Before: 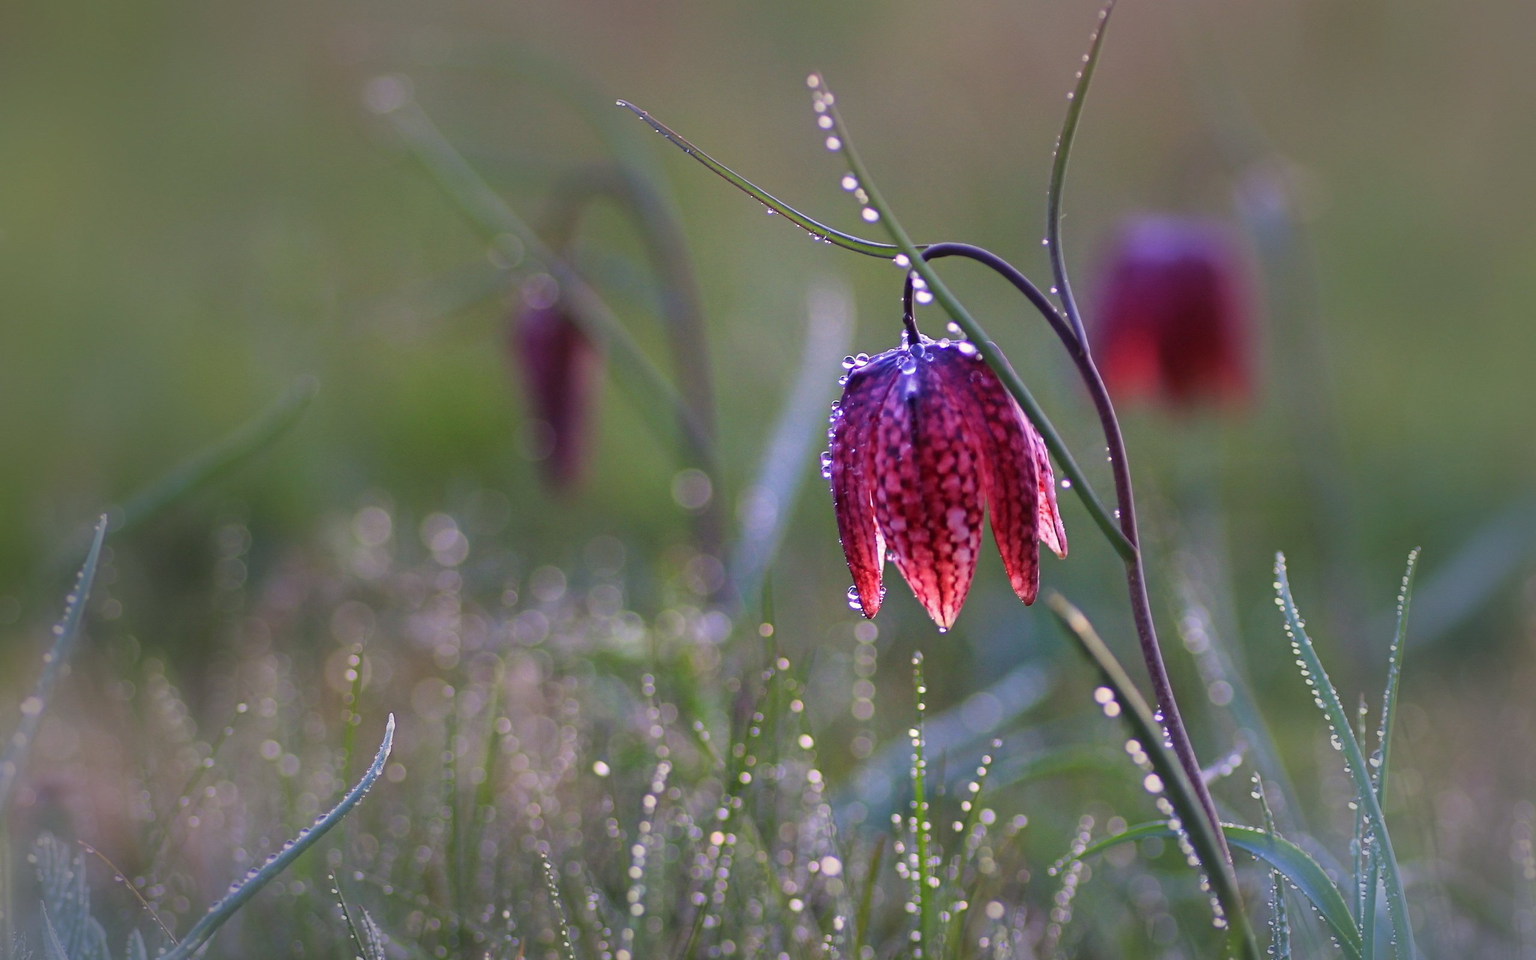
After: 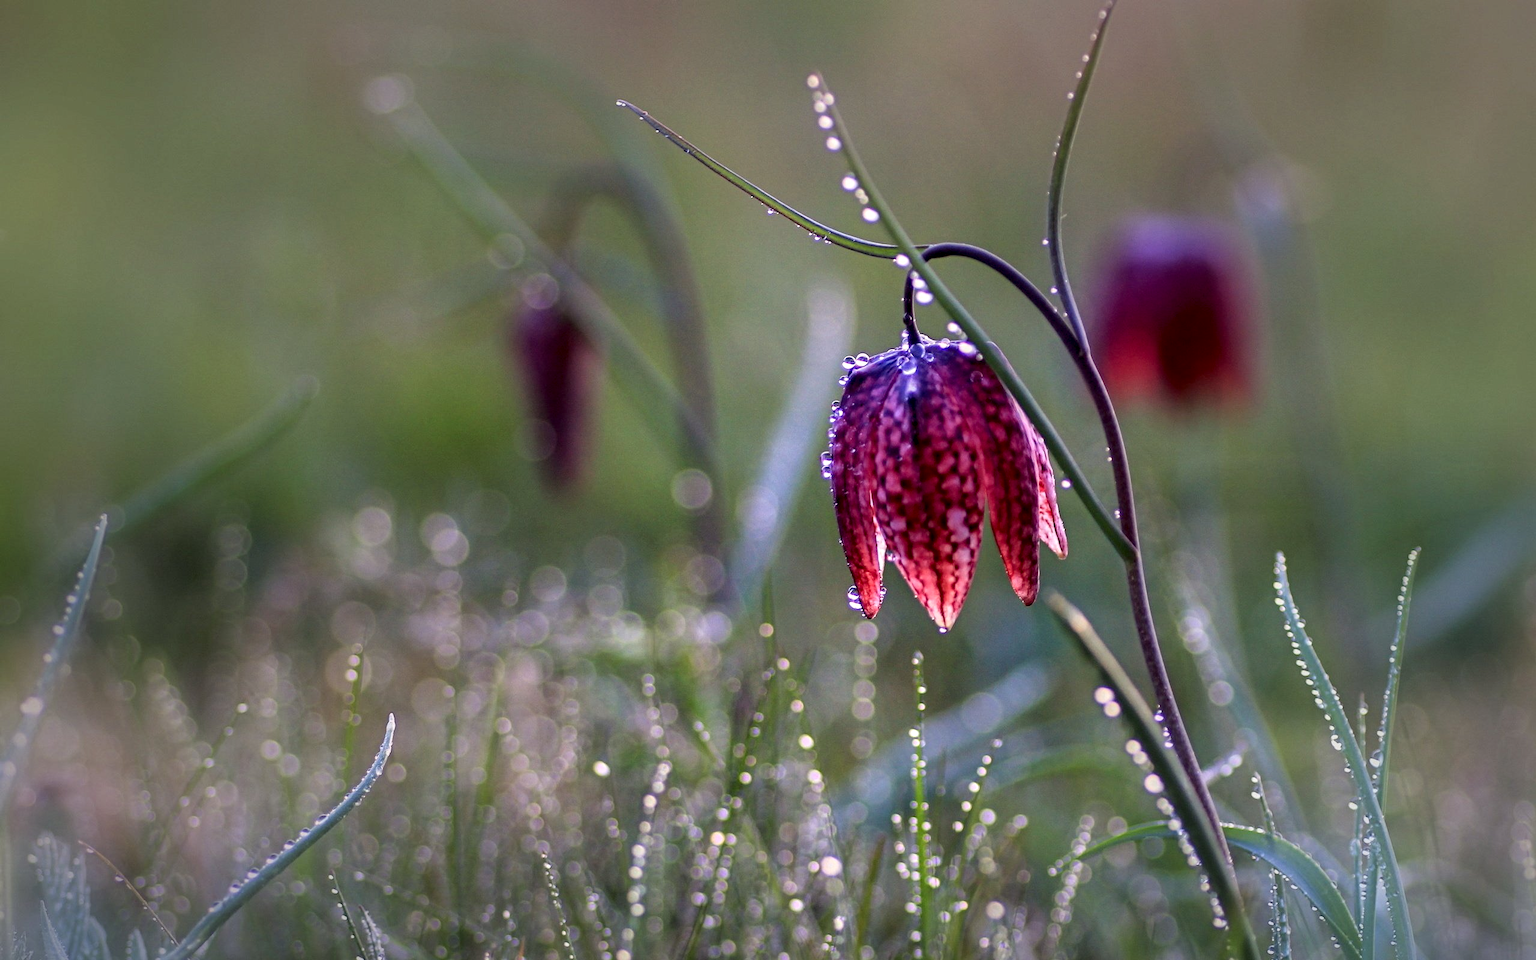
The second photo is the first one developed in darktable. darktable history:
local contrast: highlights 27%, detail 150%
exposure: black level correction 0.004, exposure 0.017 EV, compensate highlight preservation false
